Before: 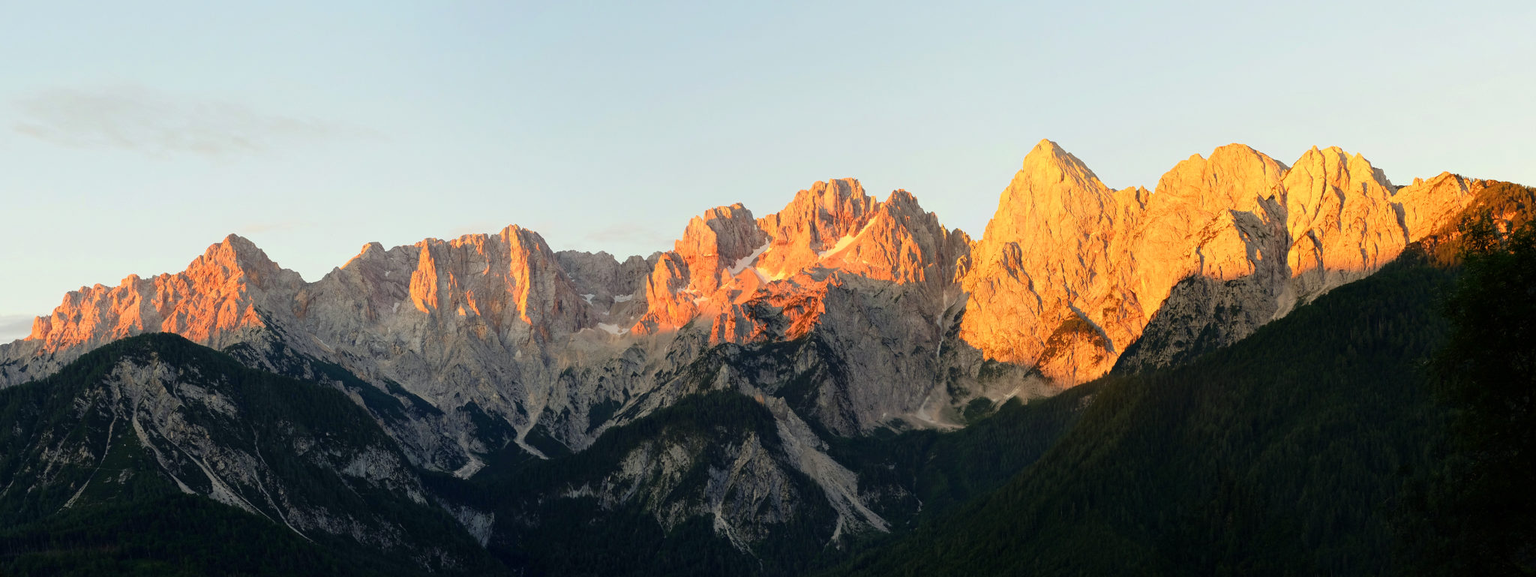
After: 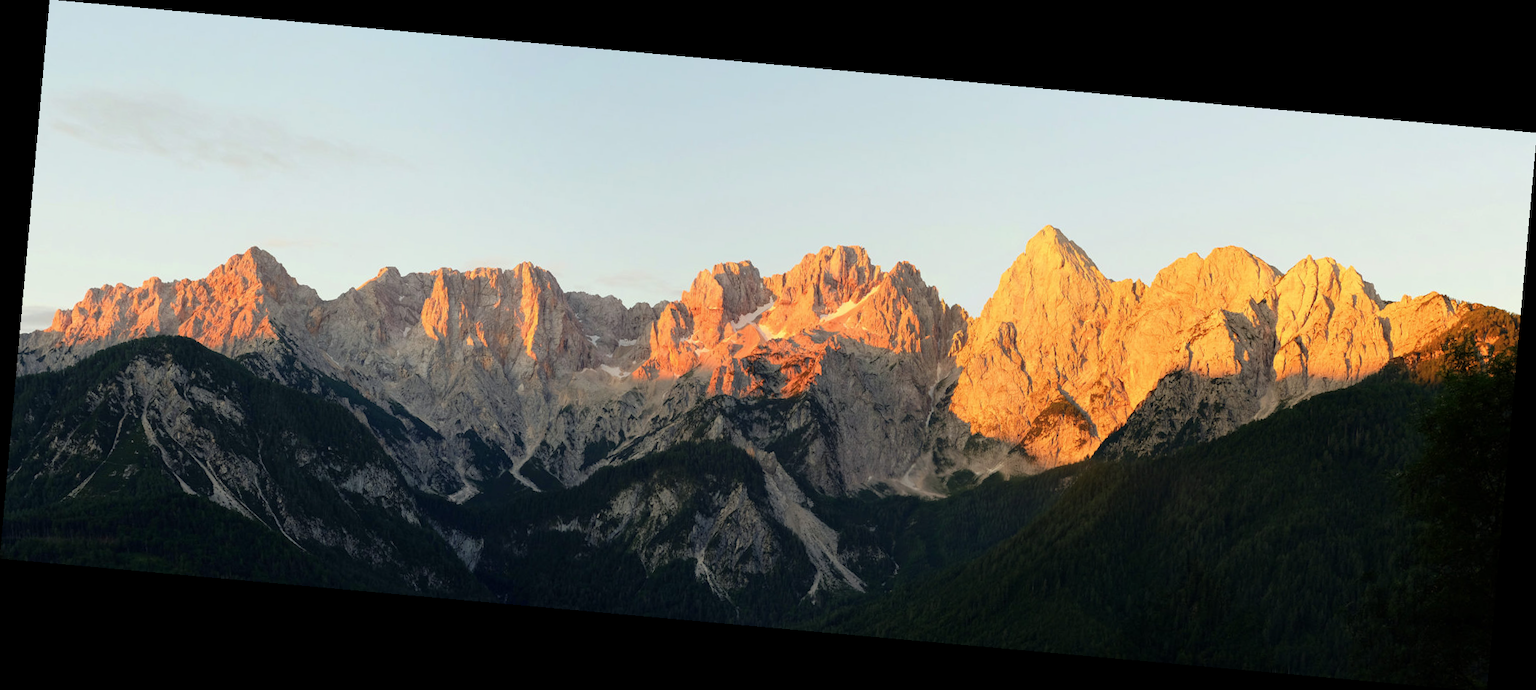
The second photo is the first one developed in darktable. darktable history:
contrast brightness saturation: contrast 0.01, saturation -0.05
rotate and perspective: rotation 5.12°, automatic cropping off
